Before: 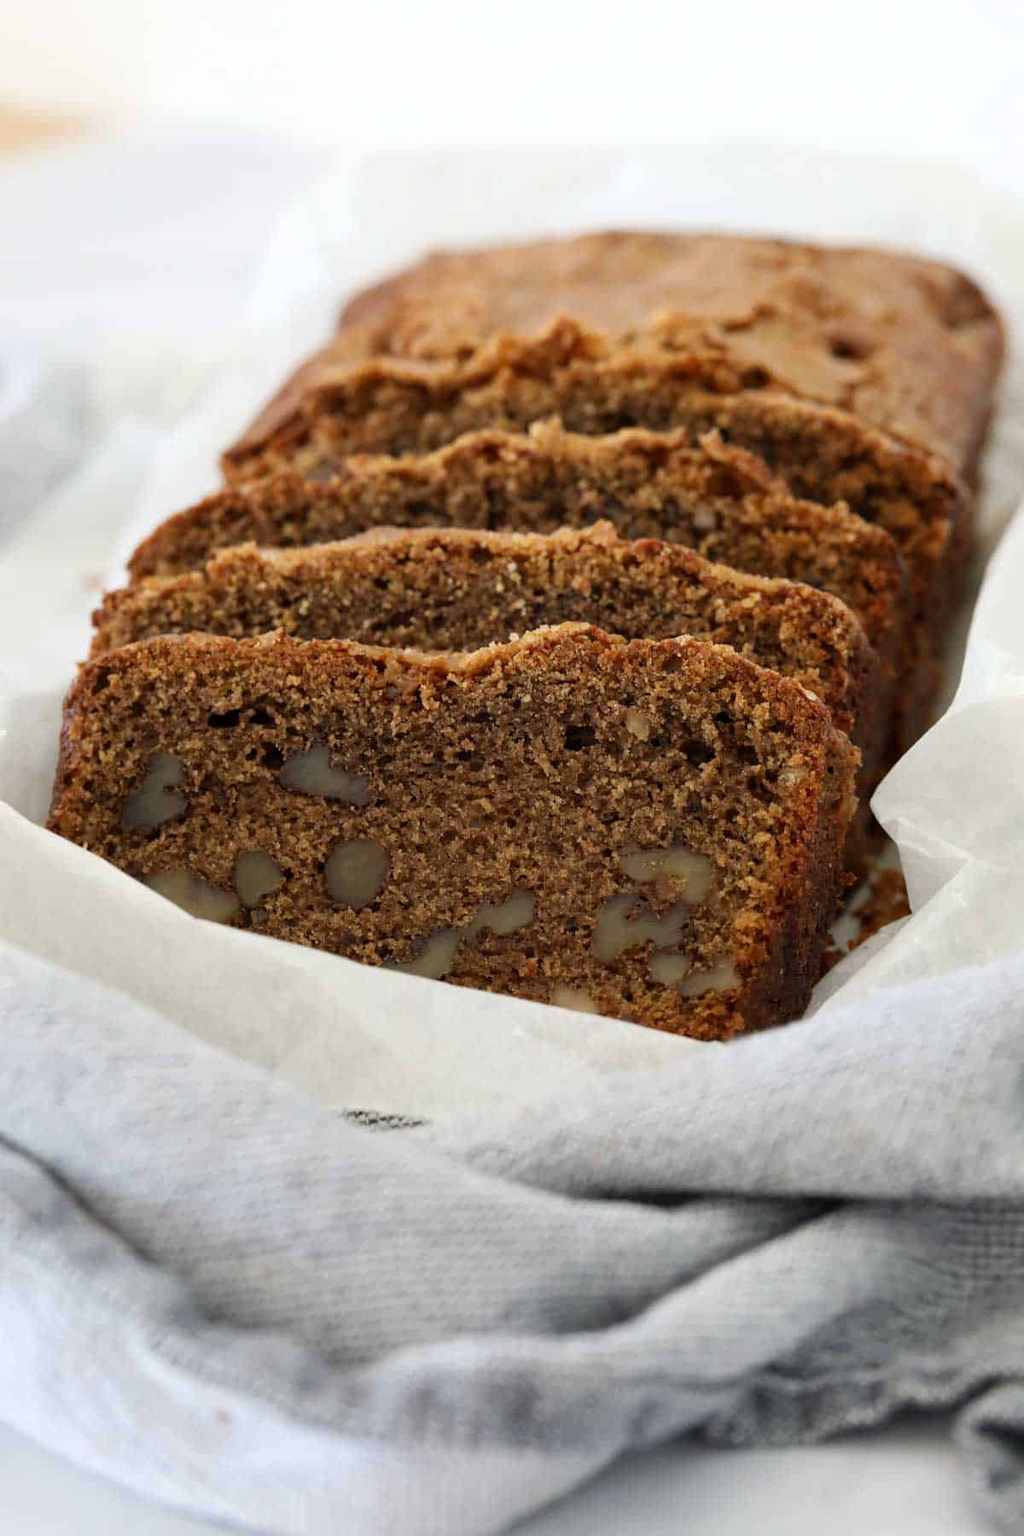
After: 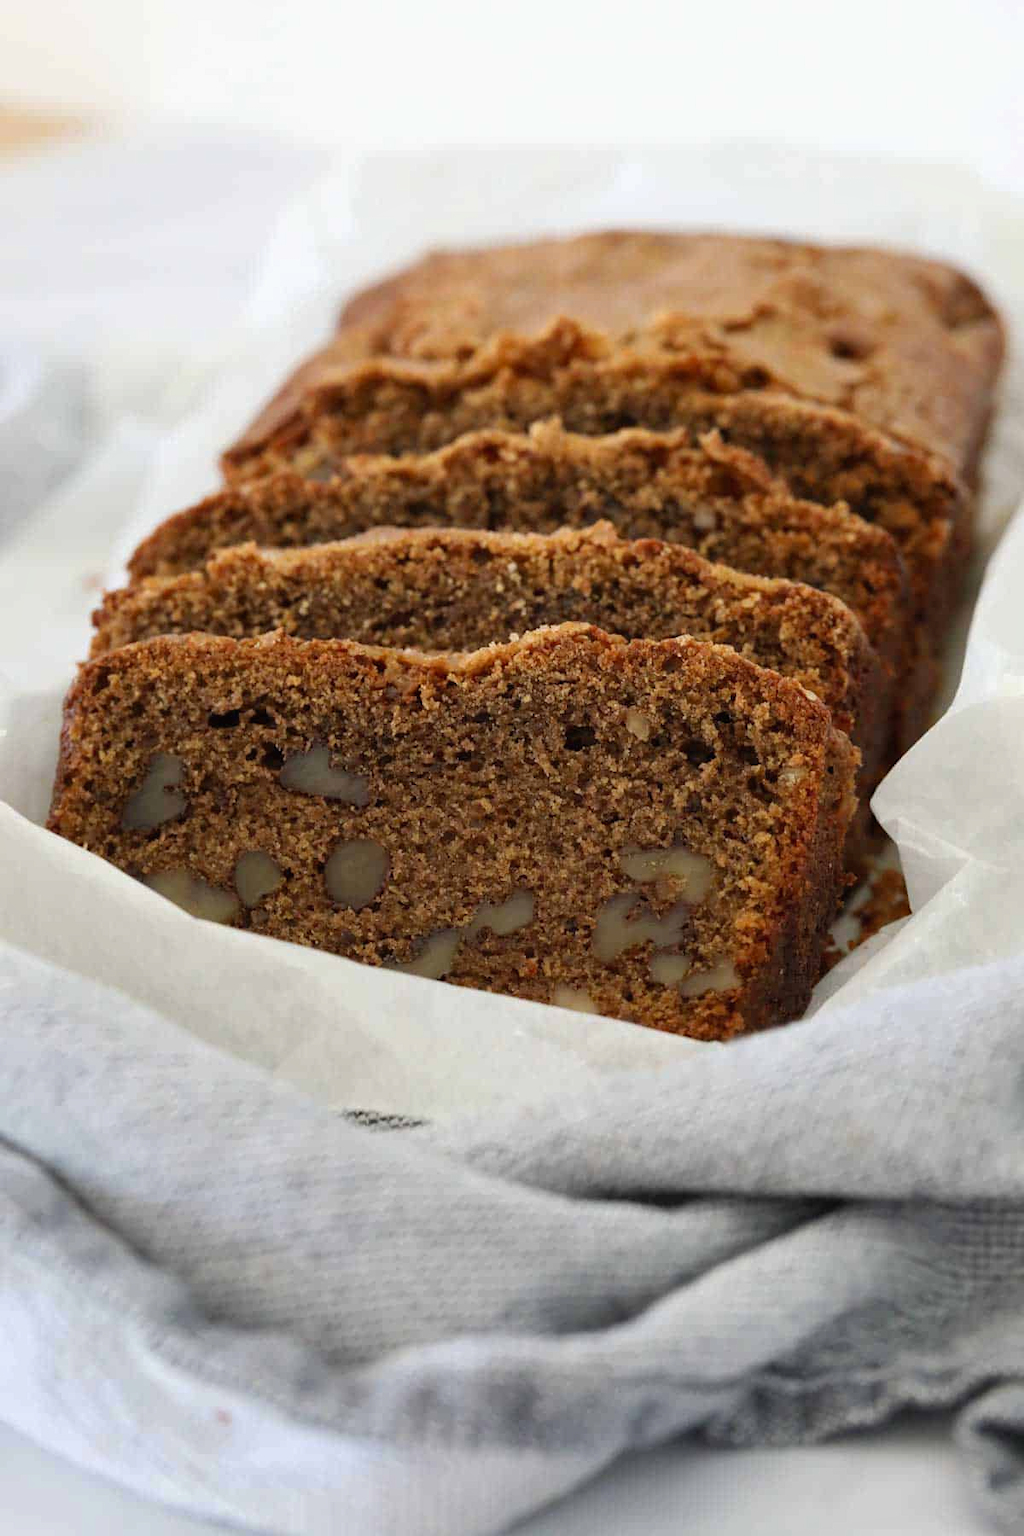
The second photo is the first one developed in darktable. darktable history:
shadows and highlights: shadows 25, highlights -25
contrast brightness saturation: contrast -0.02, brightness -0.01, saturation 0.03
